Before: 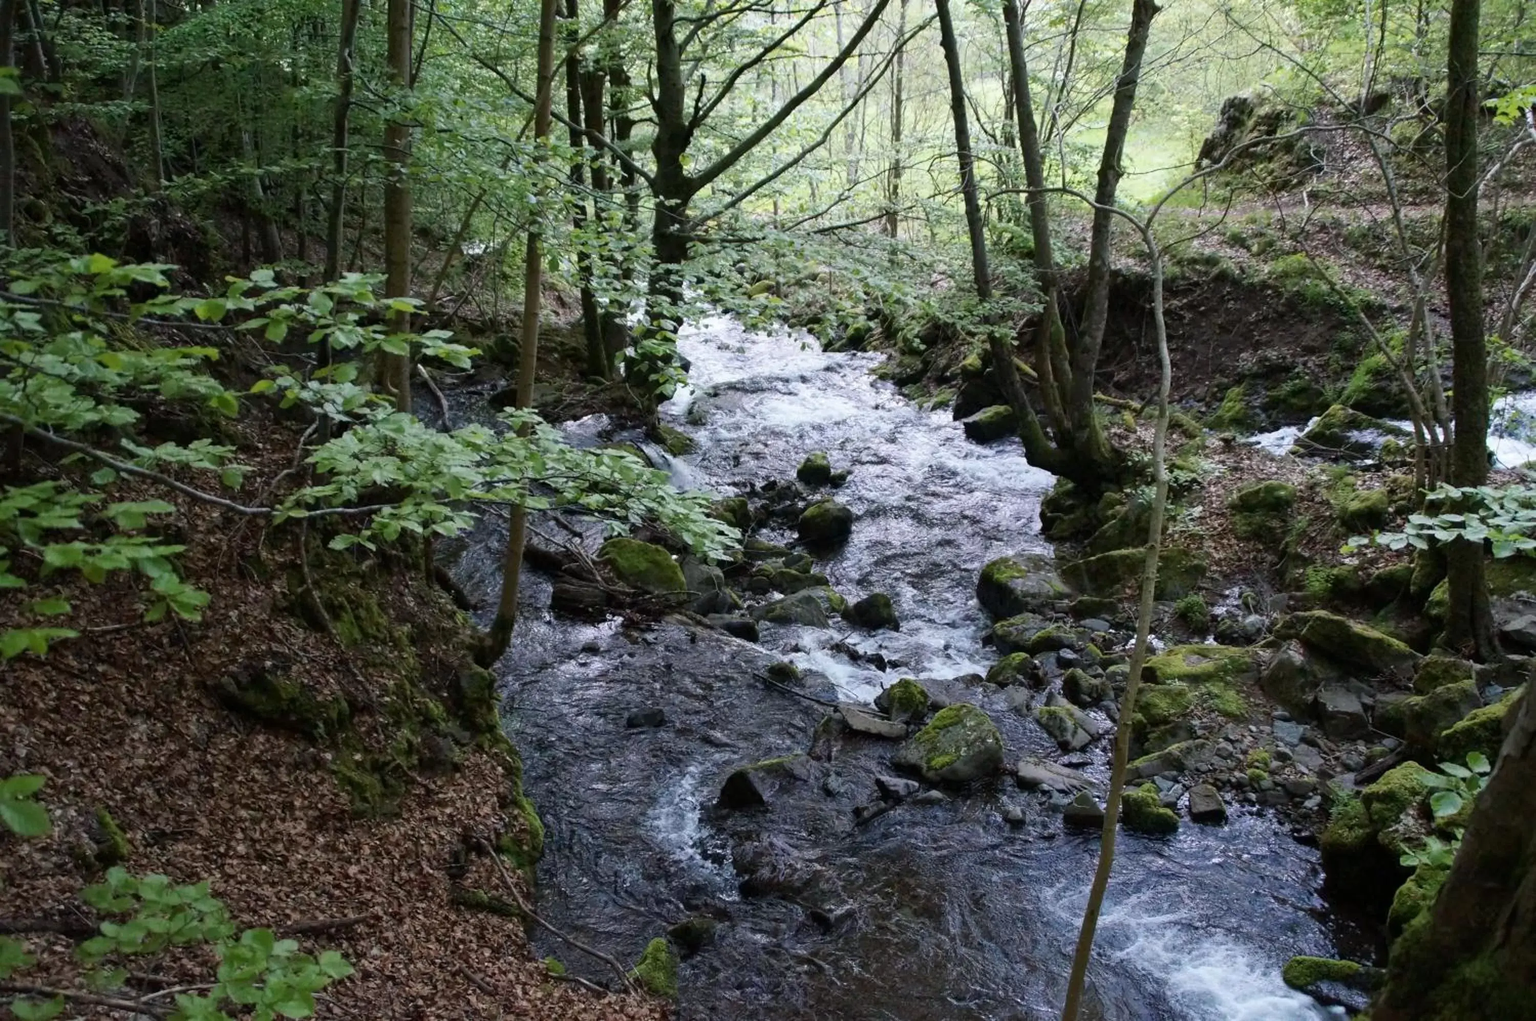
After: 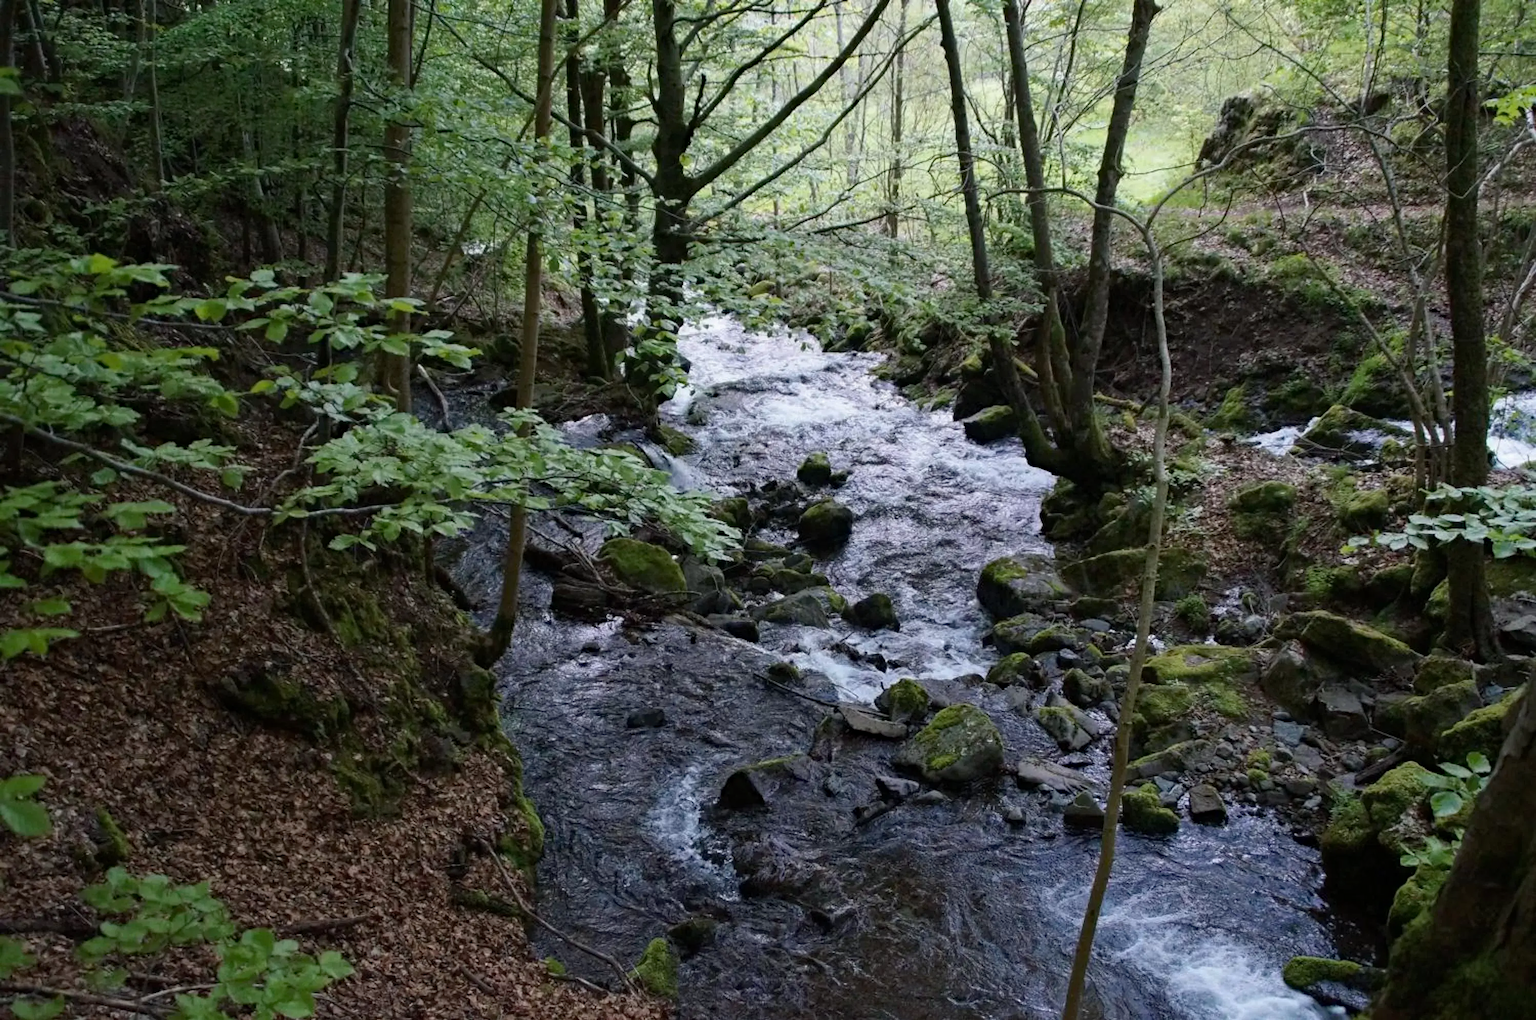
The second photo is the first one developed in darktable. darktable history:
exposure: exposure -0.177 EV, compensate highlight preservation false
haze removal: compatibility mode true, adaptive false
